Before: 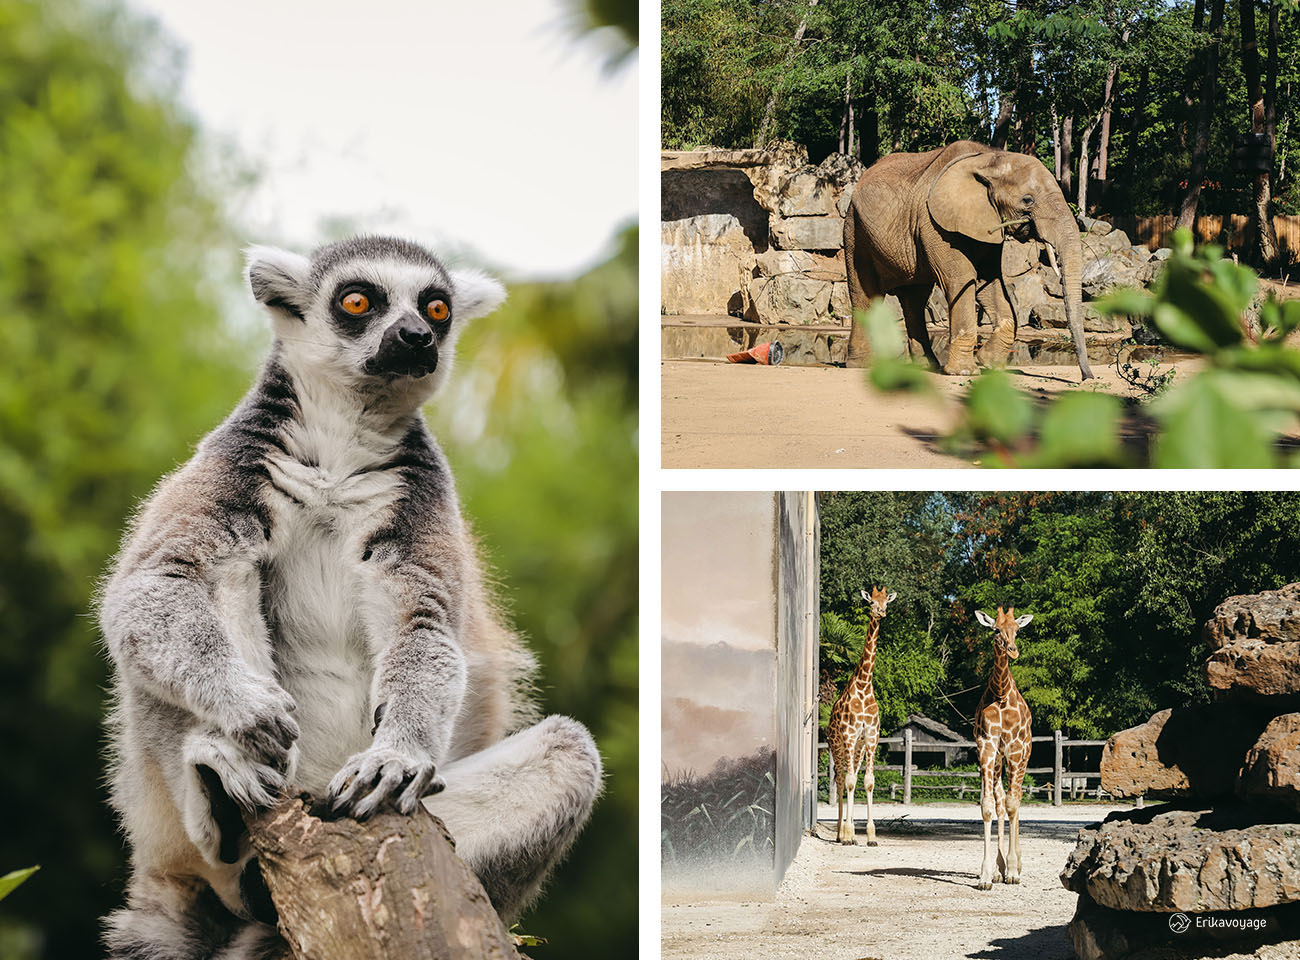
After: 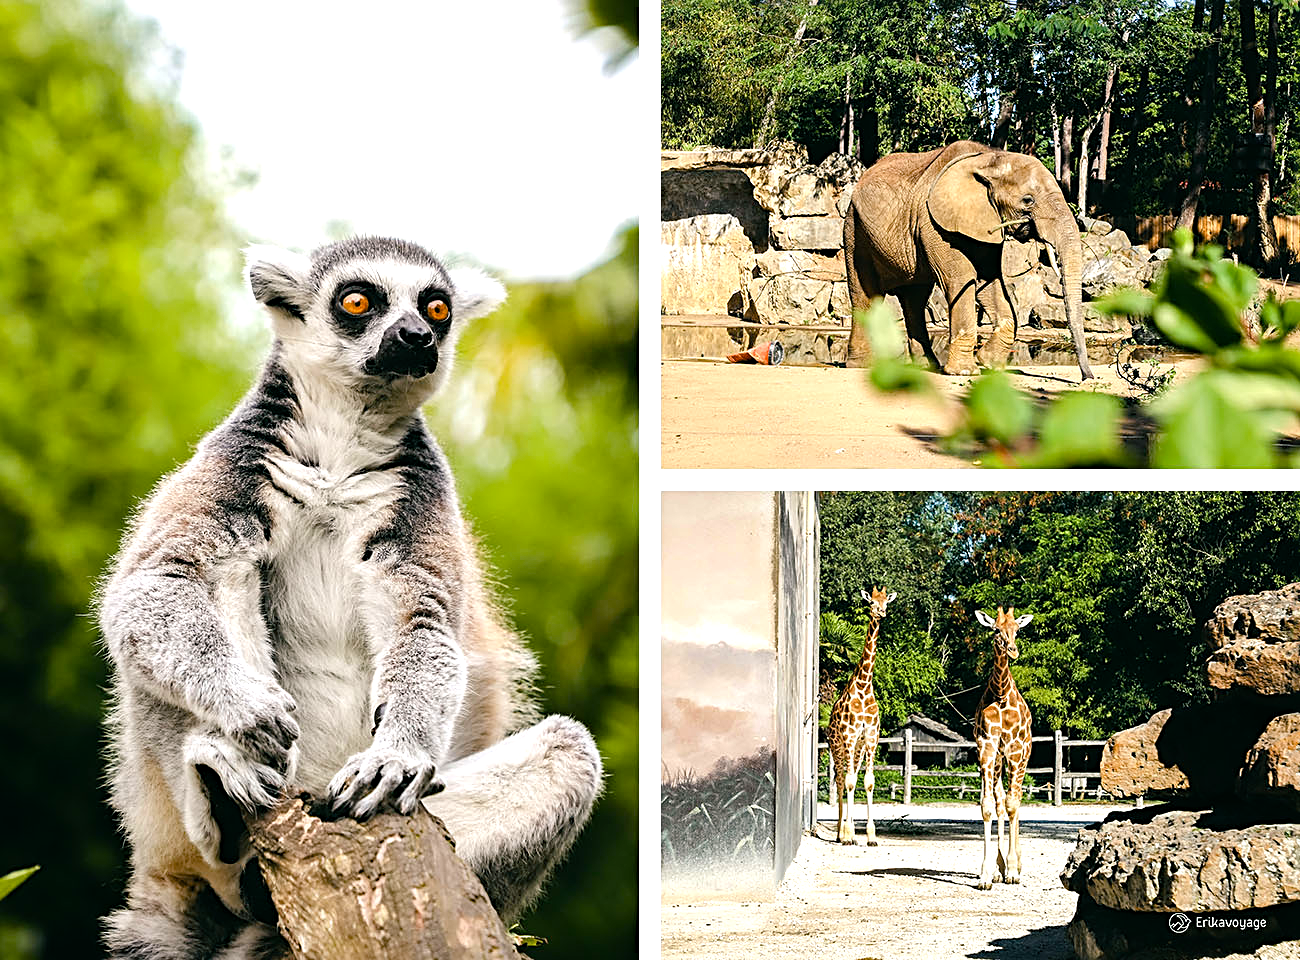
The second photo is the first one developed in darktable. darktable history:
color balance rgb: shadows lift › luminance -7.697%, shadows lift › chroma 2.375%, shadows lift › hue 199.51°, perceptual saturation grading › global saturation 27.557%, perceptual saturation grading › highlights -25.784%, perceptual saturation grading › shadows 25.788%
sharpen: radius 2.528, amount 0.337
haze removal: compatibility mode true, adaptive false
tone equalizer: -8 EV -0.747 EV, -7 EV -0.727 EV, -6 EV -0.603 EV, -5 EV -0.395 EV, -3 EV 0.374 EV, -2 EV 0.6 EV, -1 EV 0.696 EV, +0 EV 0.727 EV
